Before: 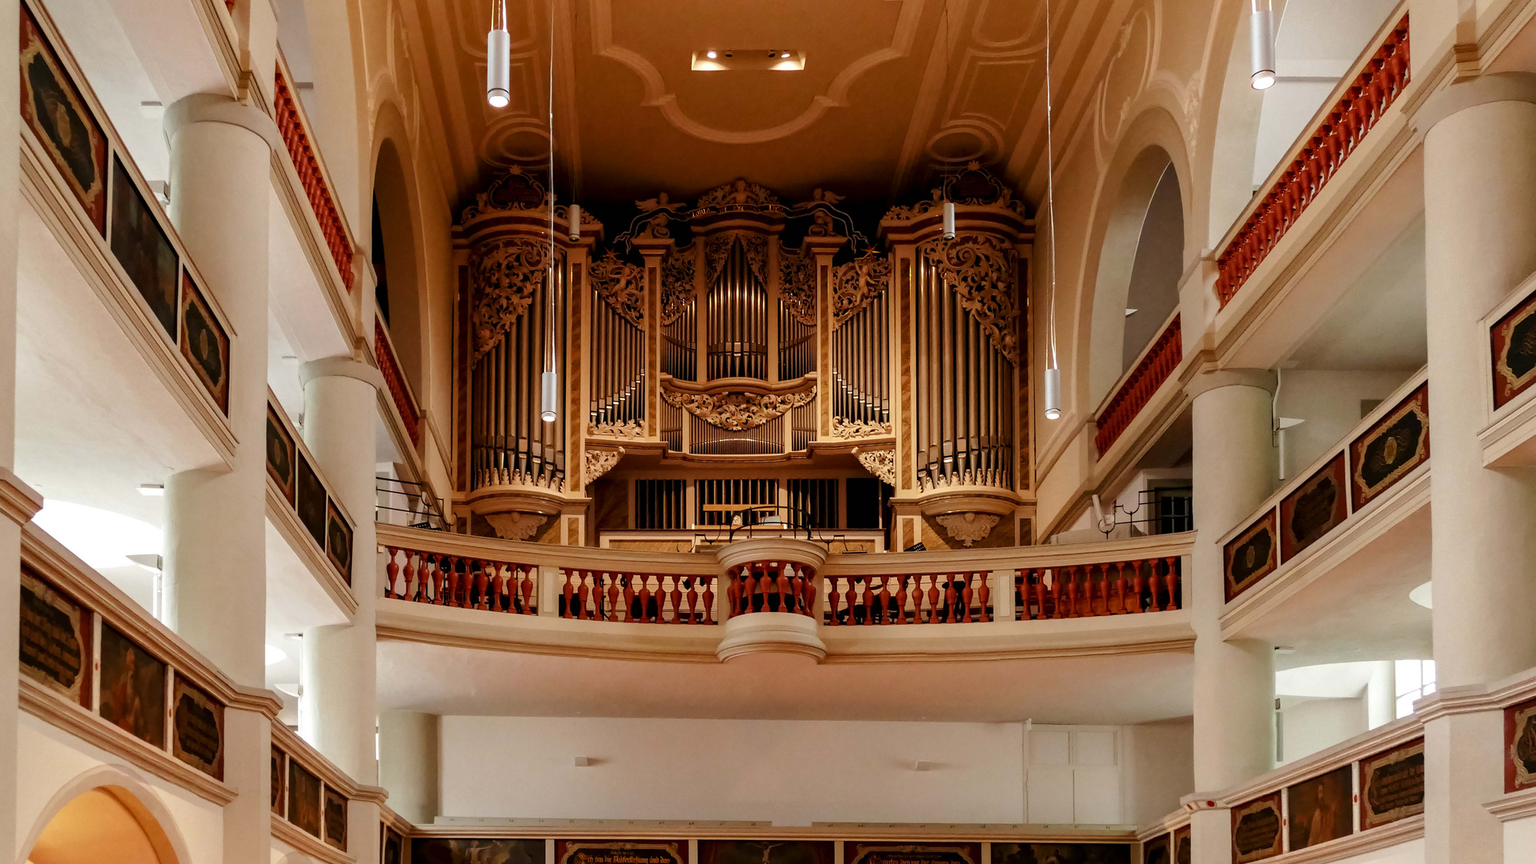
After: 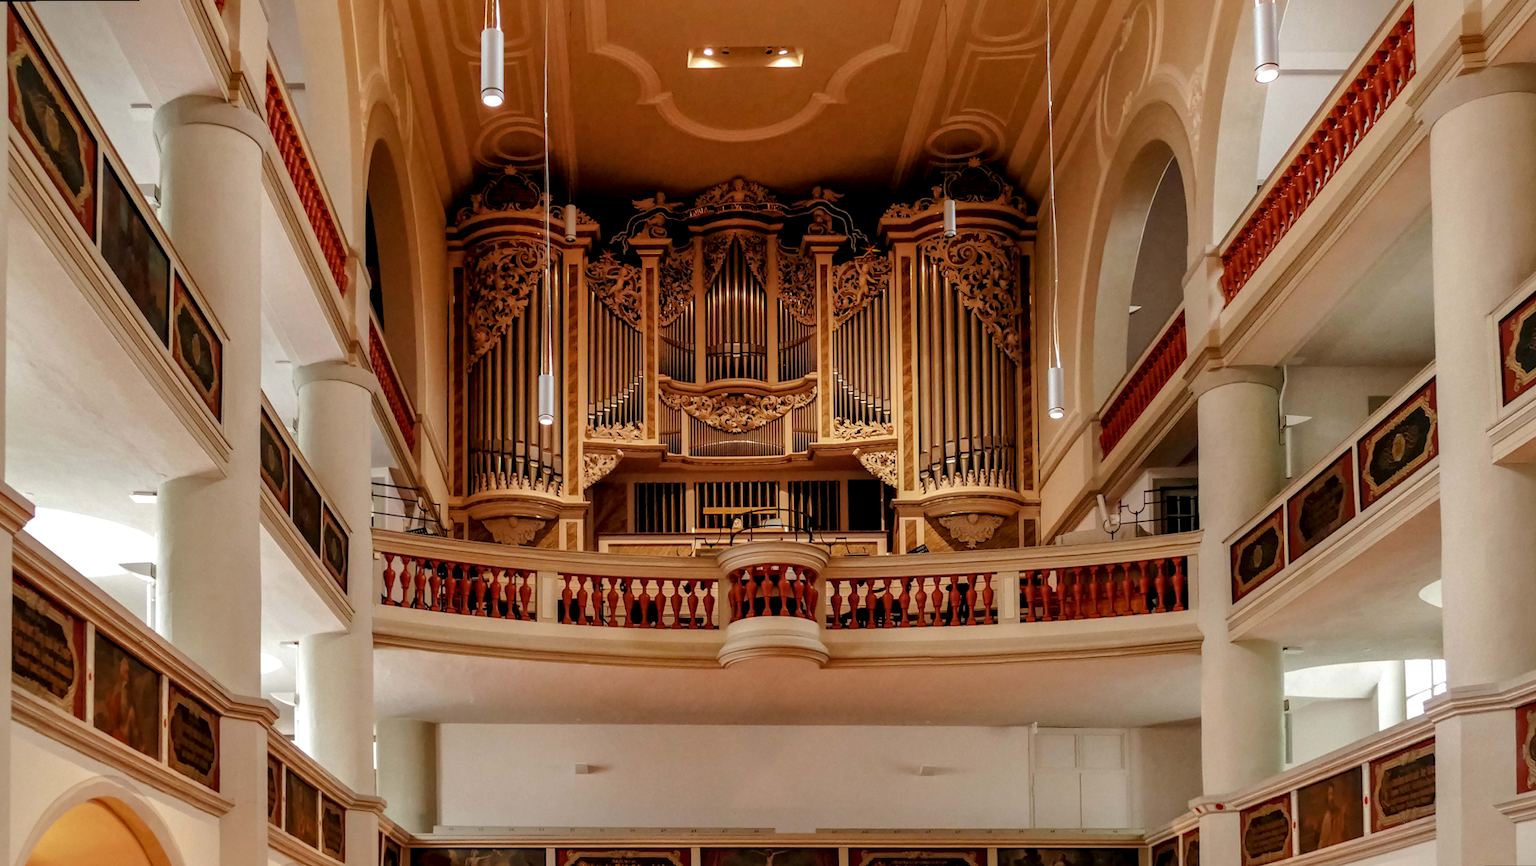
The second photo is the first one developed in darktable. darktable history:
local contrast: on, module defaults
shadows and highlights: on, module defaults
rotate and perspective: rotation -0.45°, automatic cropping original format, crop left 0.008, crop right 0.992, crop top 0.012, crop bottom 0.988
